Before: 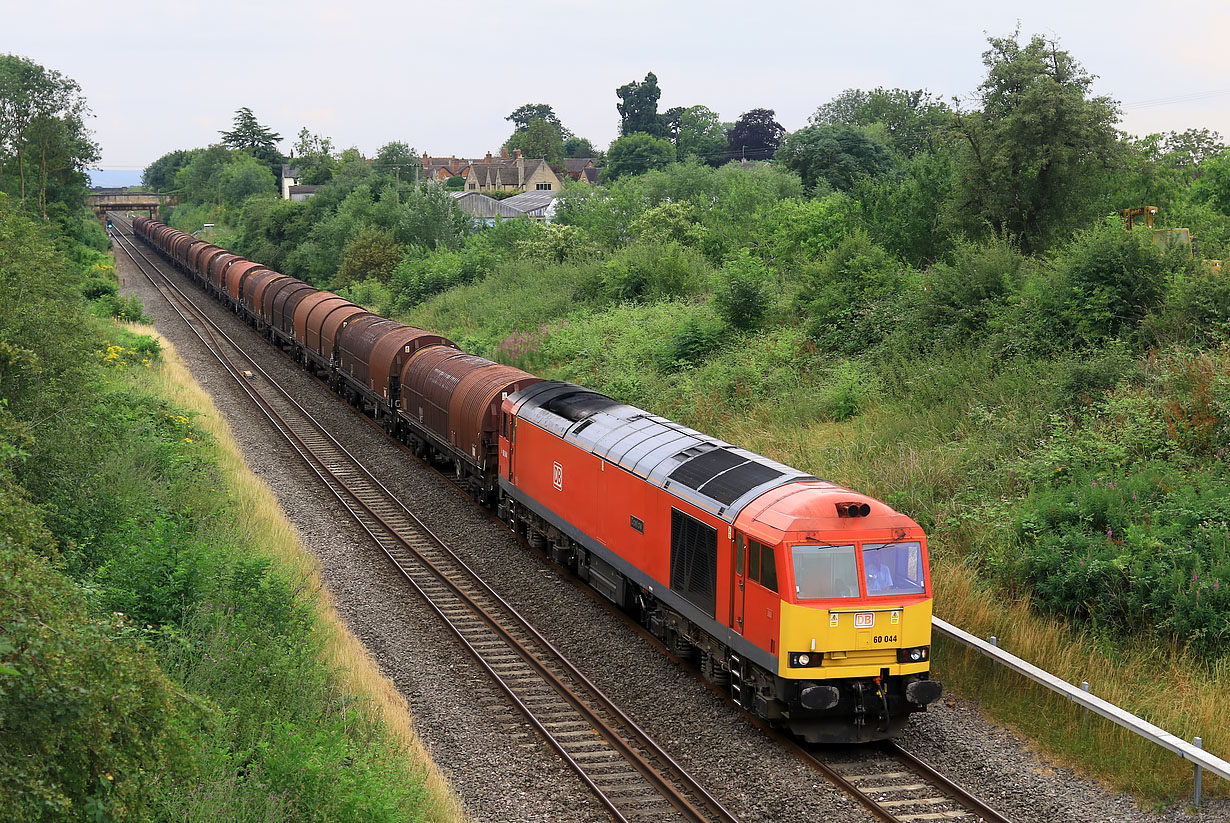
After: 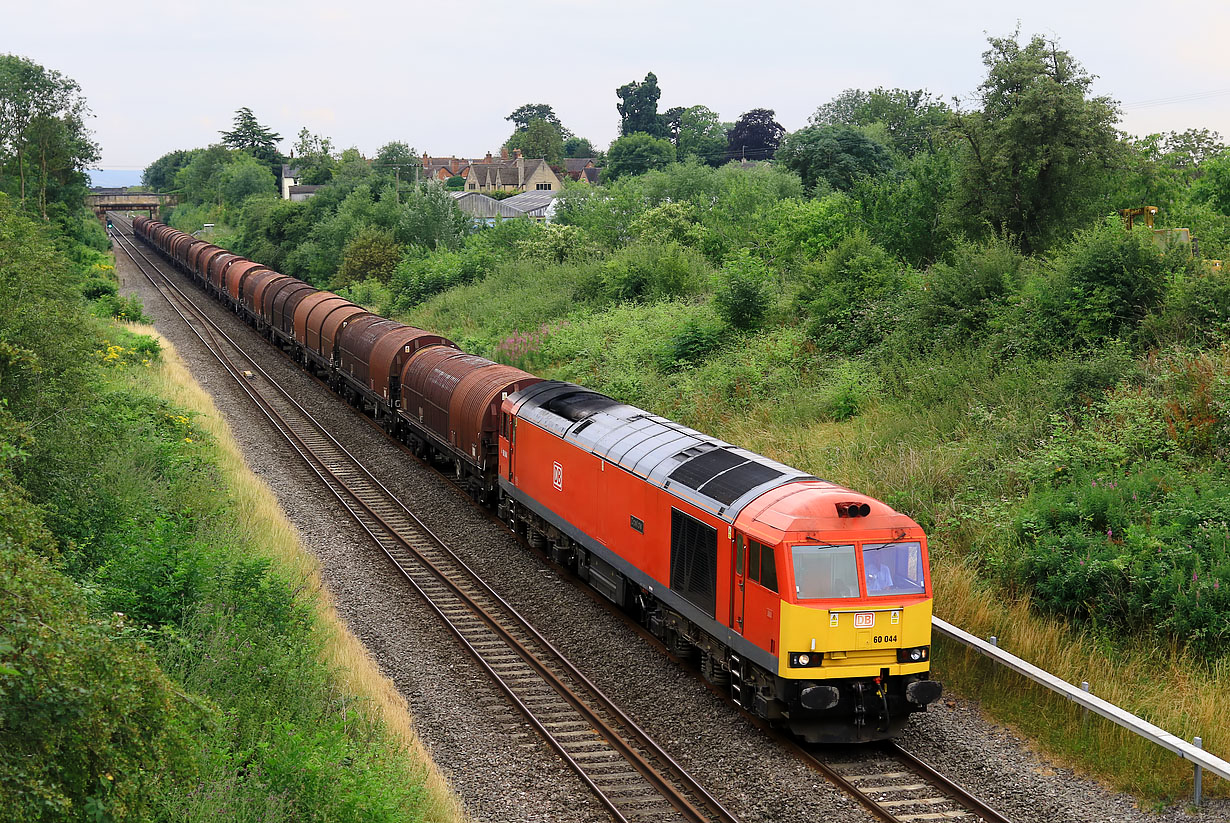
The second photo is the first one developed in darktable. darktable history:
tone curve: curves: ch0 [(0, 0) (0.08, 0.056) (0.4, 0.4) (0.6, 0.612) (0.92, 0.924) (1, 1)], preserve colors none
